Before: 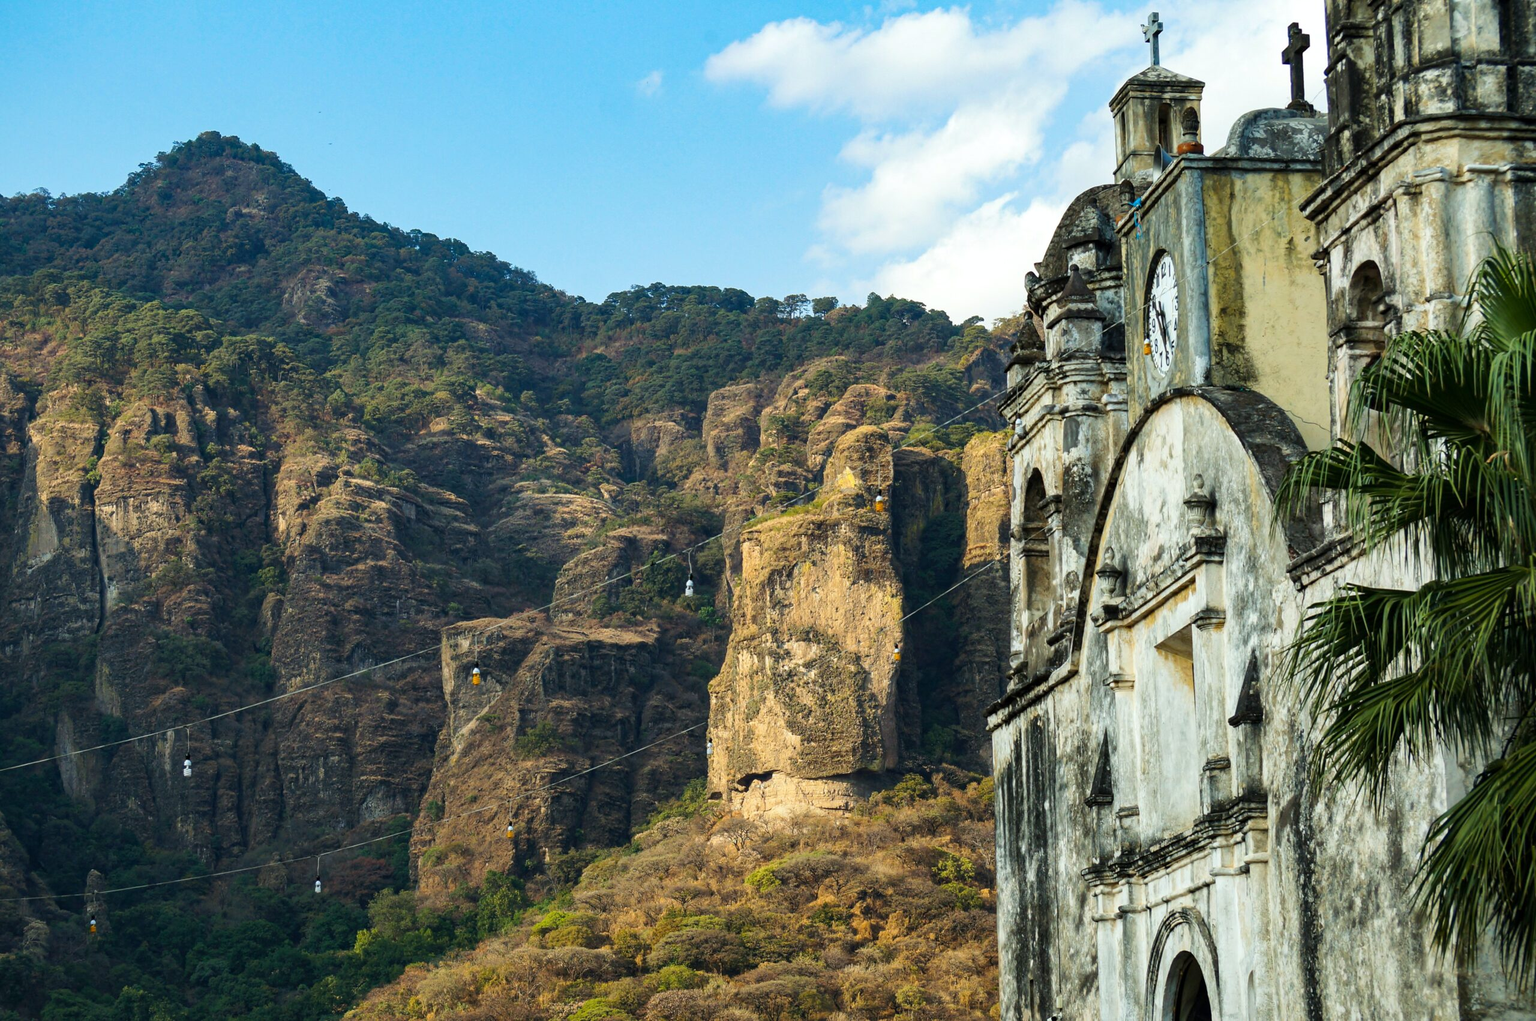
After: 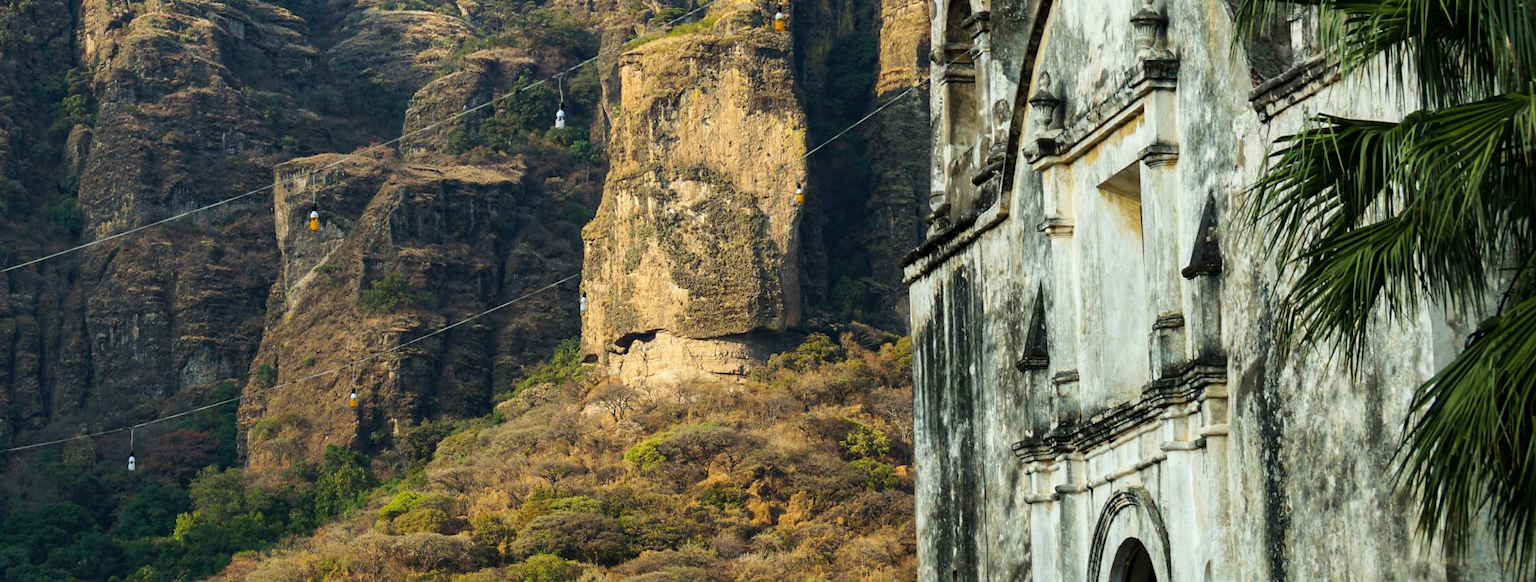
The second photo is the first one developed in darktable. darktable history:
crop and rotate: left 13.289%, top 47.572%, bottom 2.875%
